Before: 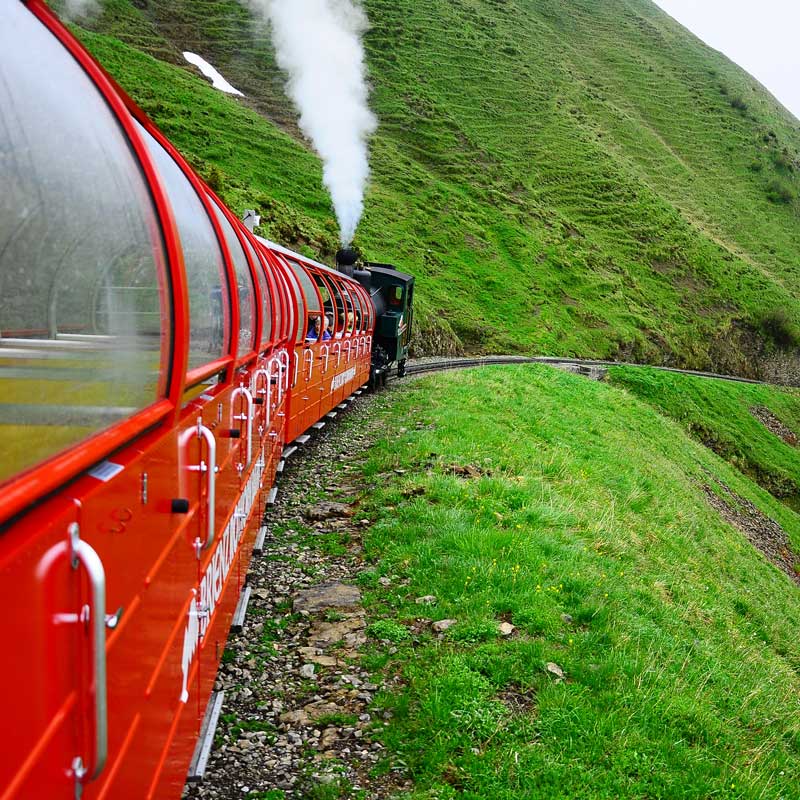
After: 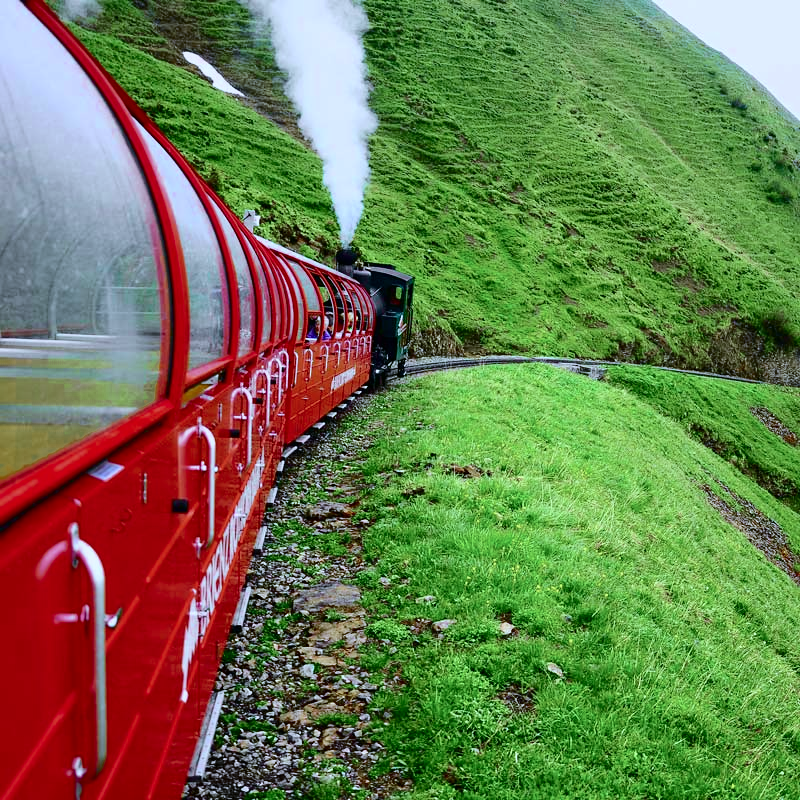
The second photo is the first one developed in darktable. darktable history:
exposure: exposure -0.242 EV, compensate highlight preservation false
white balance: red 0.948, green 1.02, blue 1.176
tone curve: curves: ch0 [(0, 0) (0.033, 0.016) (0.171, 0.127) (0.33, 0.331) (0.432, 0.475) (0.601, 0.665) (0.843, 0.876) (1, 1)]; ch1 [(0, 0) (0.339, 0.349) (0.445, 0.42) (0.476, 0.47) (0.501, 0.499) (0.516, 0.525) (0.548, 0.563) (0.584, 0.633) (0.728, 0.746) (1, 1)]; ch2 [(0, 0) (0.327, 0.324) (0.417, 0.44) (0.46, 0.453) (0.502, 0.498) (0.517, 0.524) (0.53, 0.554) (0.579, 0.599) (0.745, 0.704) (1, 1)], color space Lab, independent channels, preserve colors none
color zones: curves: ch0 [(0.11, 0.396) (0.195, 0.36) (0.25, 0.5) (0.303, 0.412) (0.357, 0.544) (0.75, 0.5) (0.967, 0.328)]; ch1 [(0, 0.468) (0.112, 0.512) (0.202, 0.6) (0.25, 0.5) (0.307, 0.352) (0.357, 0.544) (0.75, 0.5) (0.963, 0.524)]
